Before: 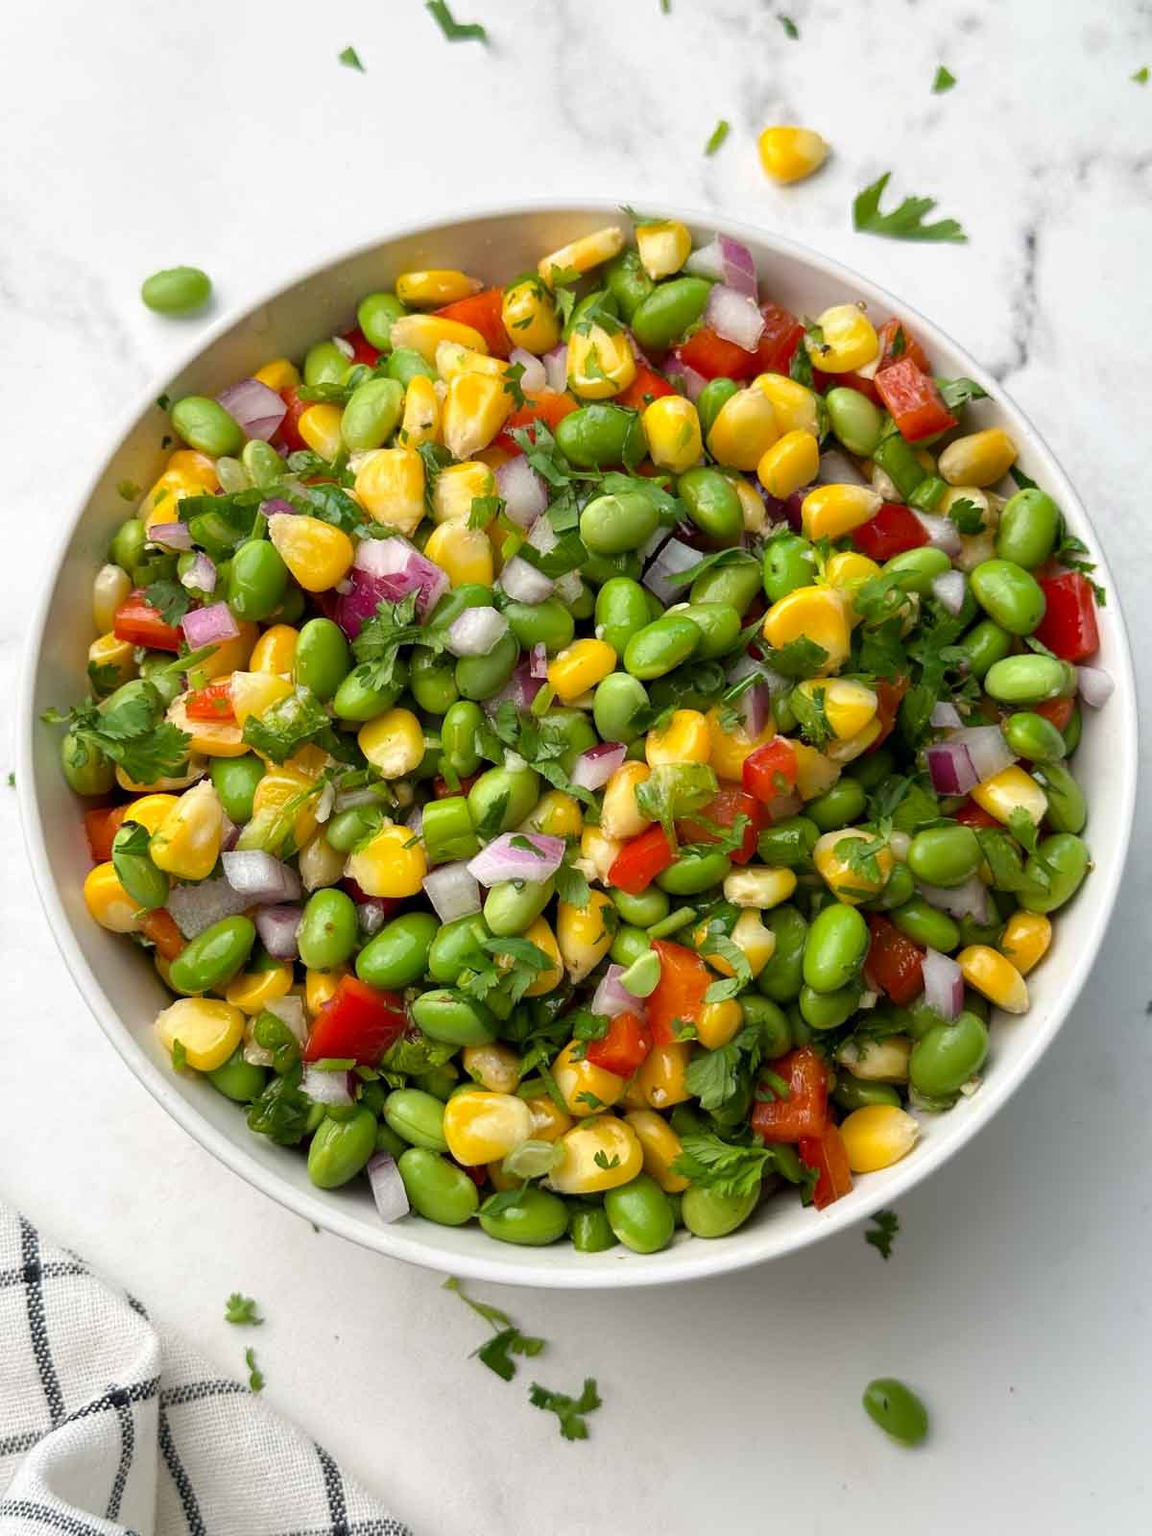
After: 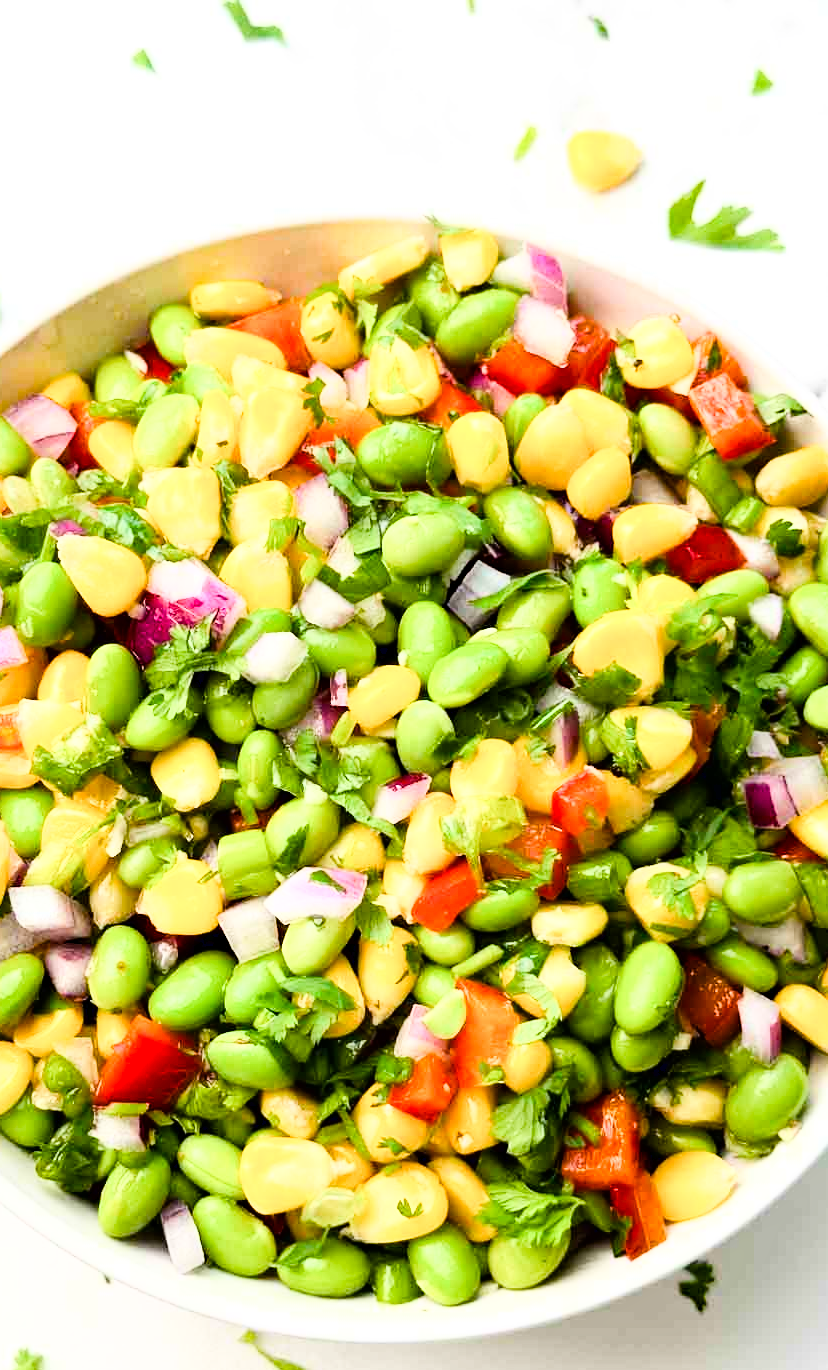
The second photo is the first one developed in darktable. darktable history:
color balance rgb: perceptual saturation grading › global saturation 20%, perceptual saturation grading › highlights -50.39%, perceptual saturation grading › shadows 30.858%
exposure: exposure 0.261 EV, compensate exposure bias true, compensate highlight preservation false
base curve: curves: ch0 [(0, 0) (0.007, 0.004) (0.027, 0.03) (0.046, 0.07) (0.207, 0.54) (0.442, 0.872) (0.673, 0.972) (1, 1)]
crop: left 18.533%, right 12.398%, bottom 14.338%
haze removal: compatibility mode true, adaptive false
